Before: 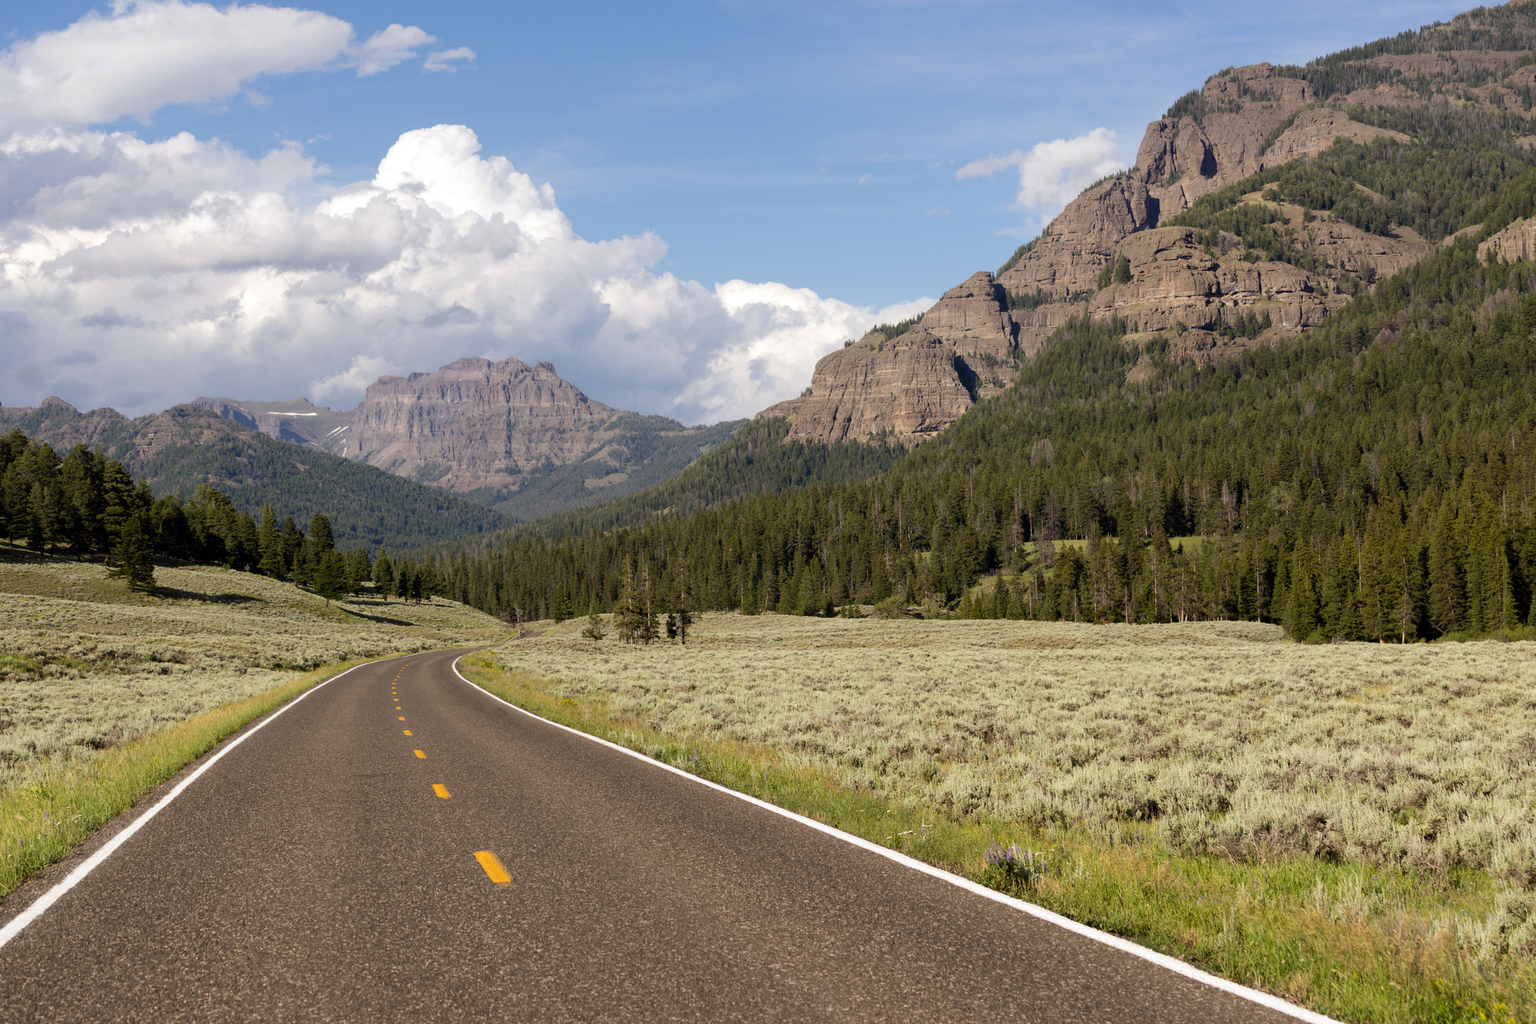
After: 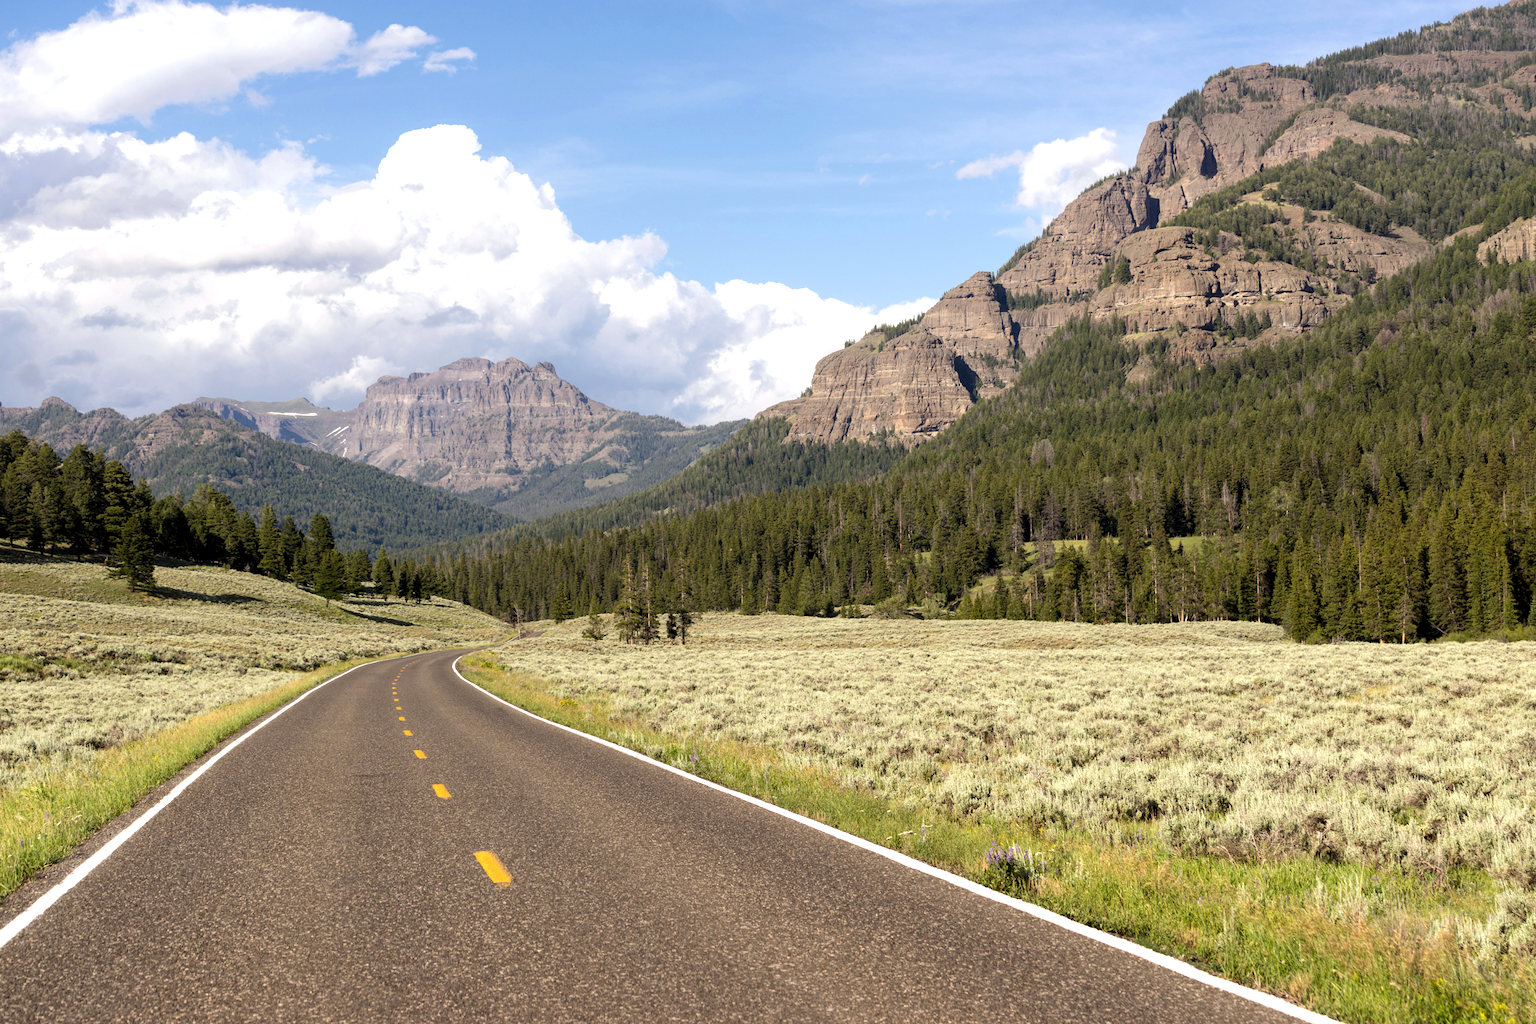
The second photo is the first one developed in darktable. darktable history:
local contrast: highlights 107%, shadows 98%, detail 119%, midtone range 0.2
exposure: black level correction 0, exposure 0.5 EV, compensate highlight preservation false
